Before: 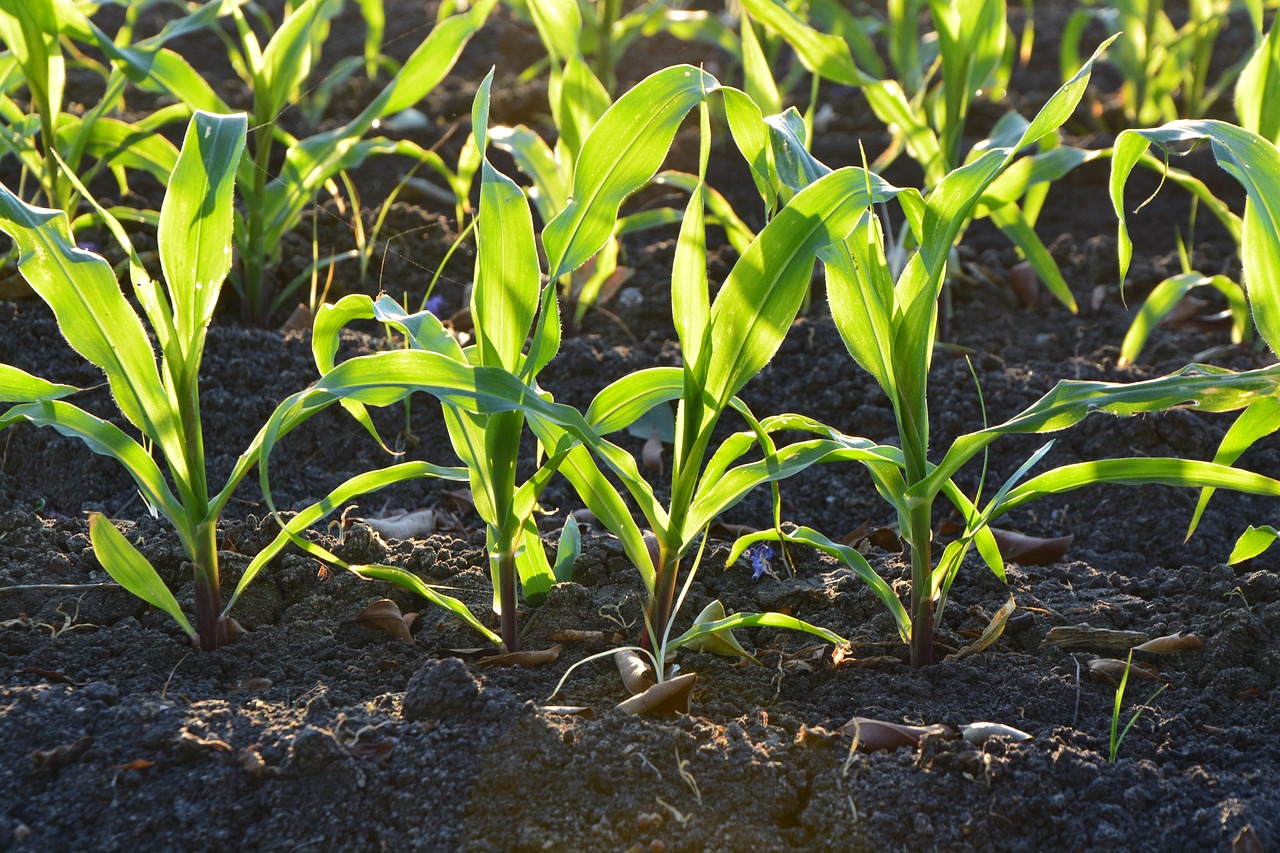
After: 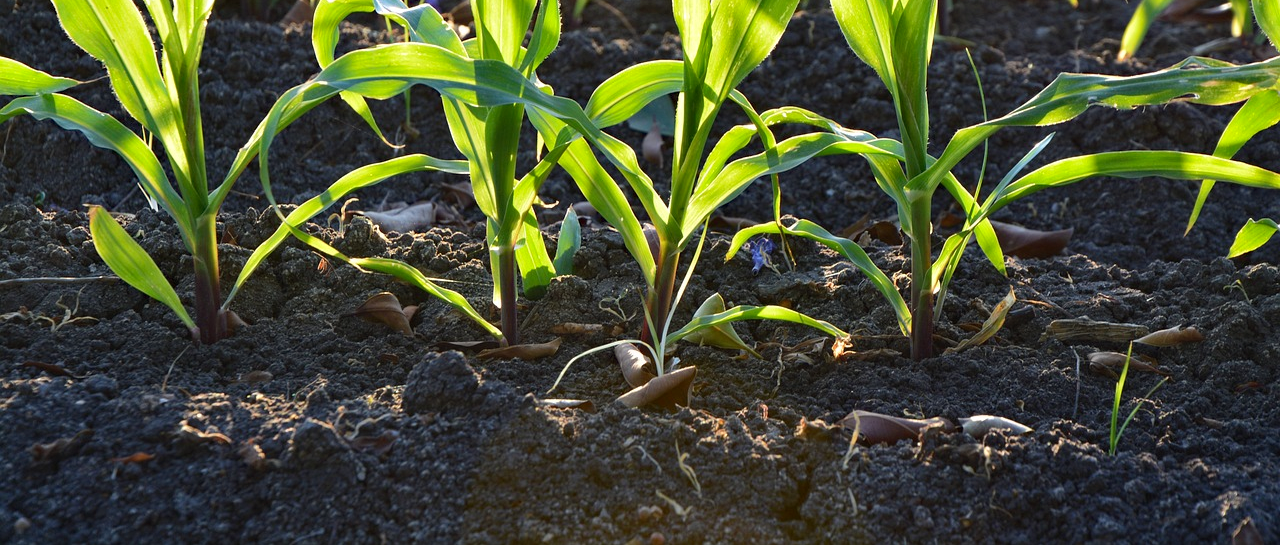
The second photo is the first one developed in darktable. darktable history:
crop and rotate: top 36.09%
haze removal: compatibility mode true, adaptive false
